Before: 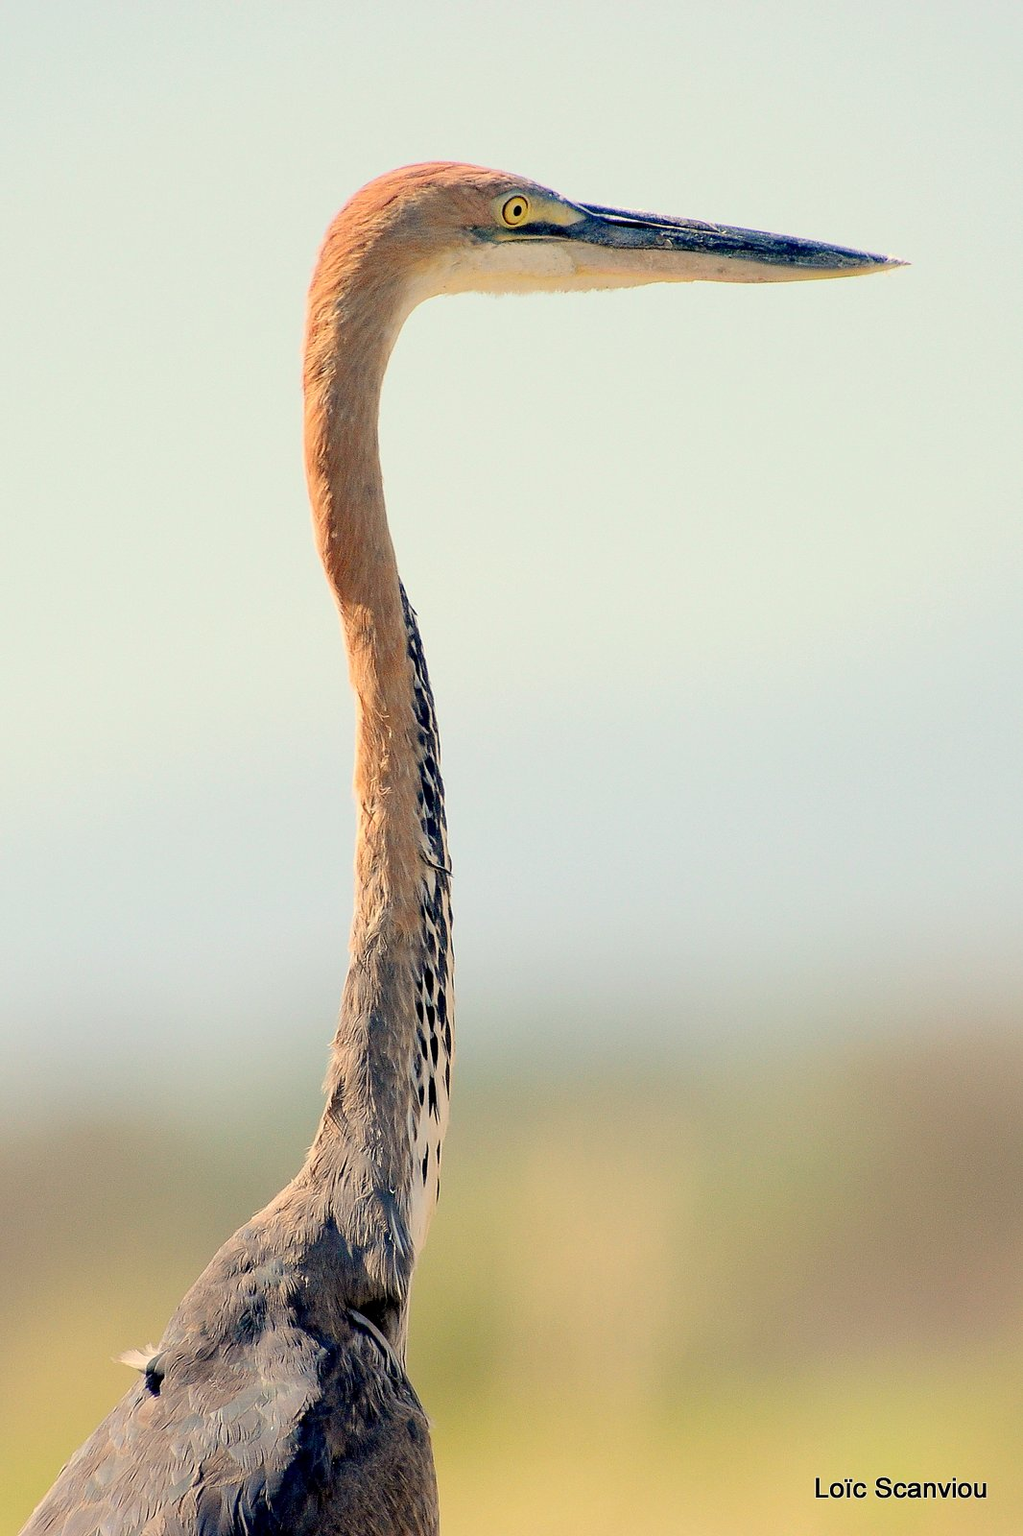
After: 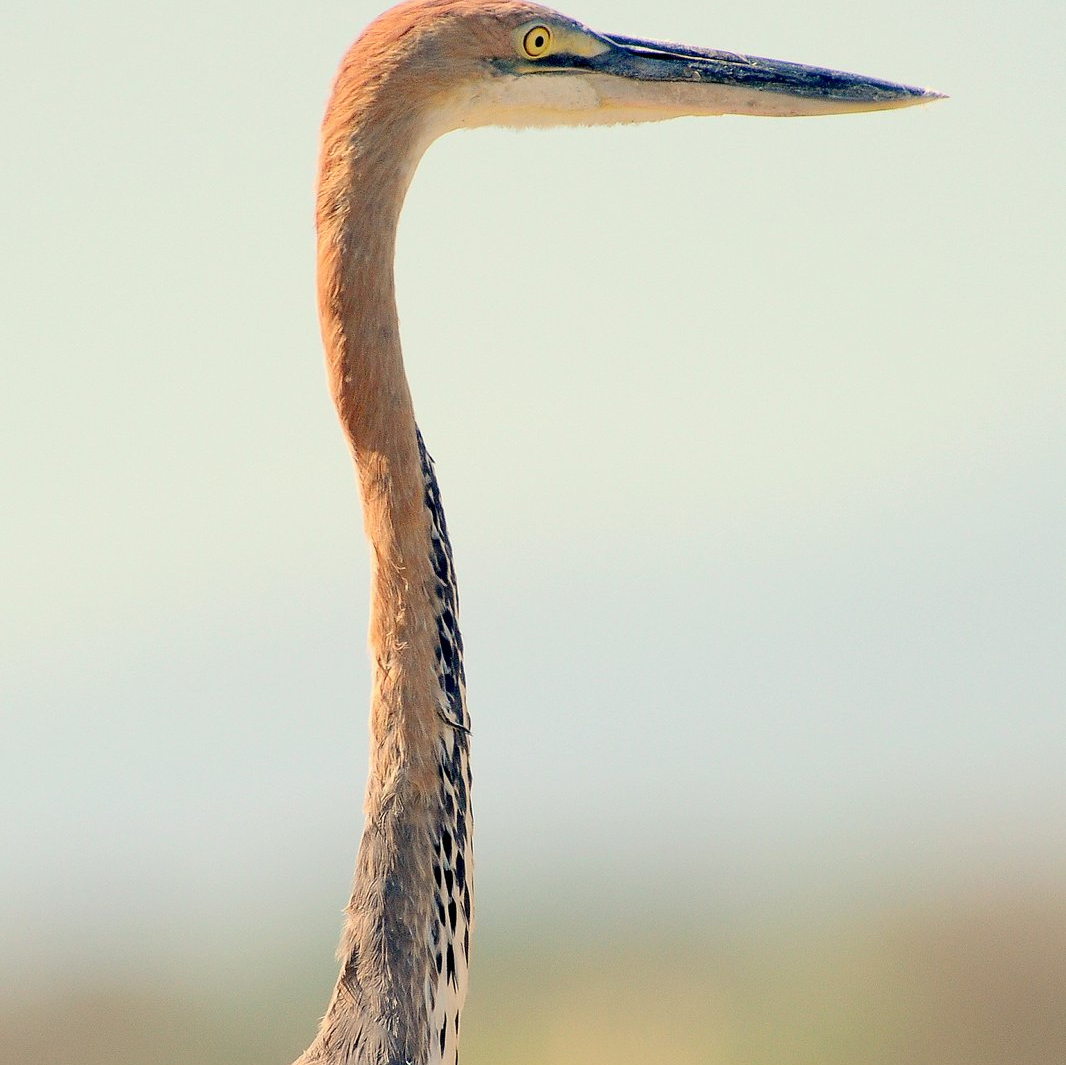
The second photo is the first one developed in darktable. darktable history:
crop: top 11.178%, bottom 22.223%
